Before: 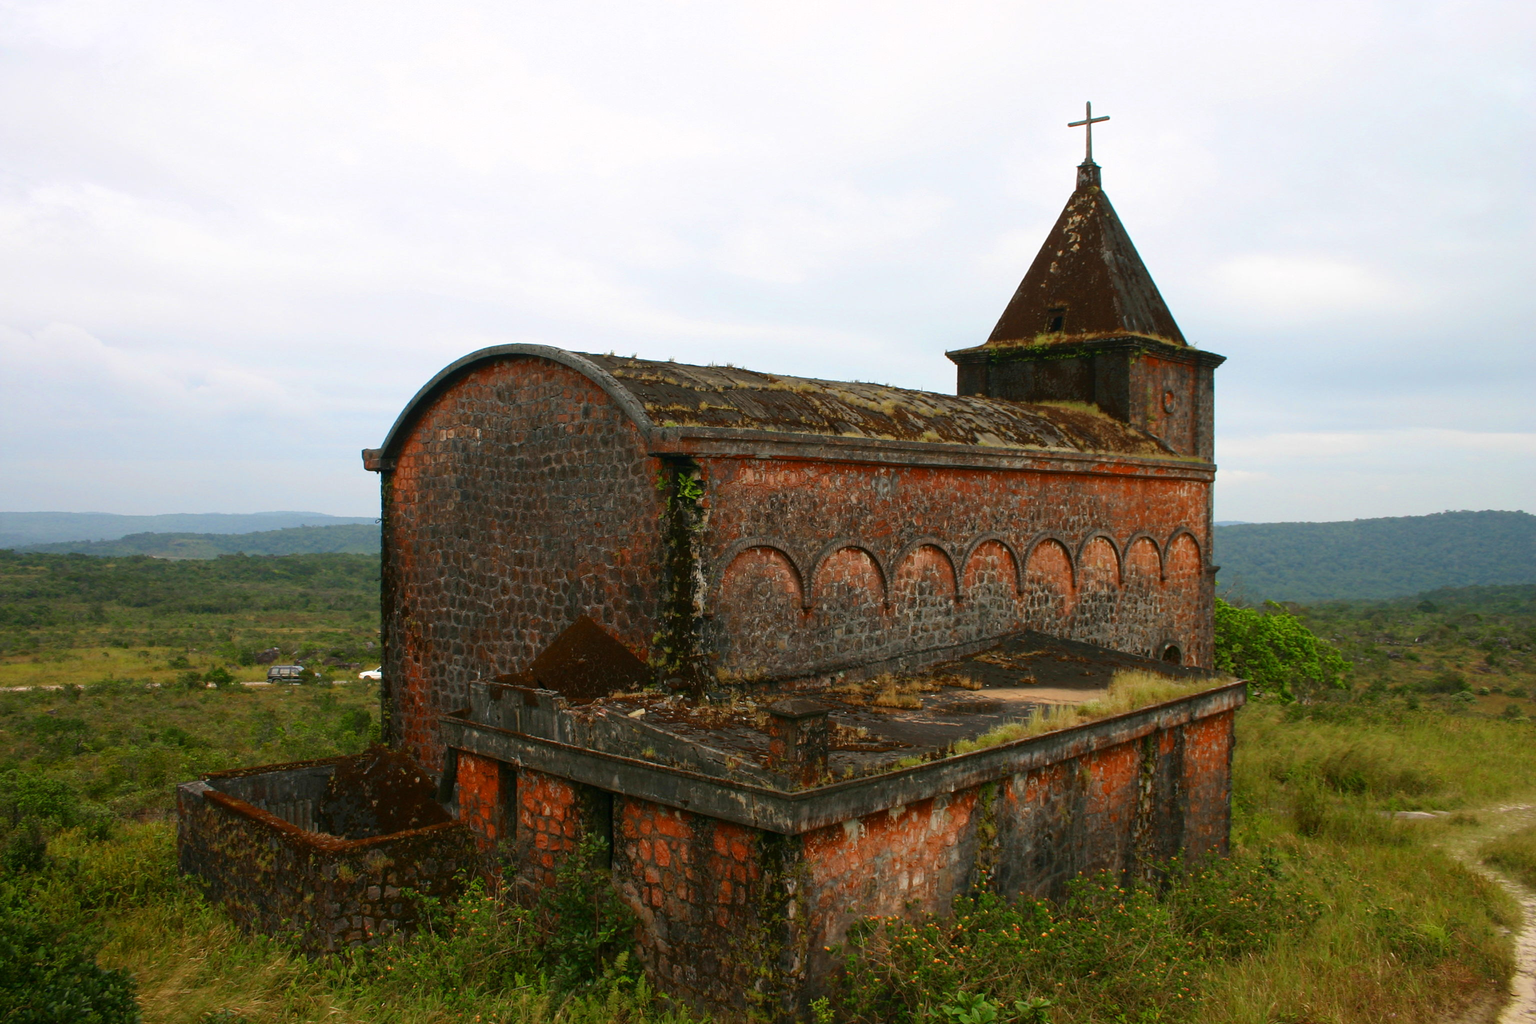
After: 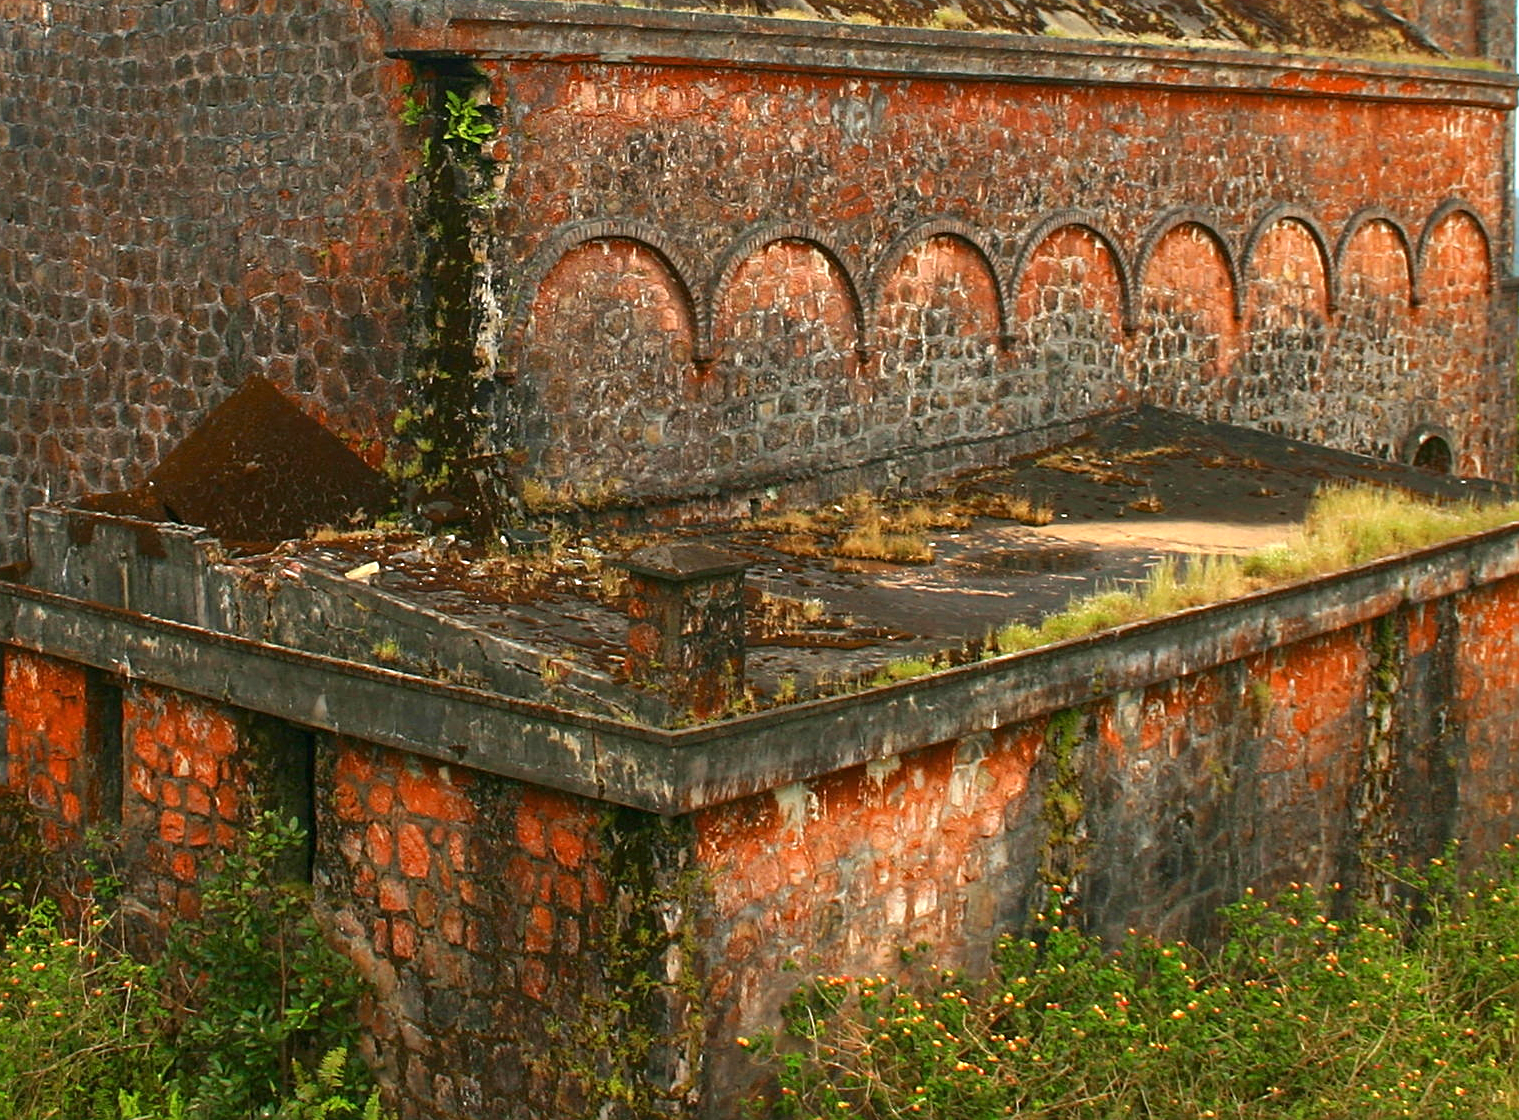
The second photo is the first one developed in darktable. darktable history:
crop: left 29.672%, top 41.786%, right 20.851%, bottom 3.487%
exposure: black level correction 0, exposure 1.1 EV, compensate exposure bias true, compensate highlight preservation false
sharpen: on, module defaults
